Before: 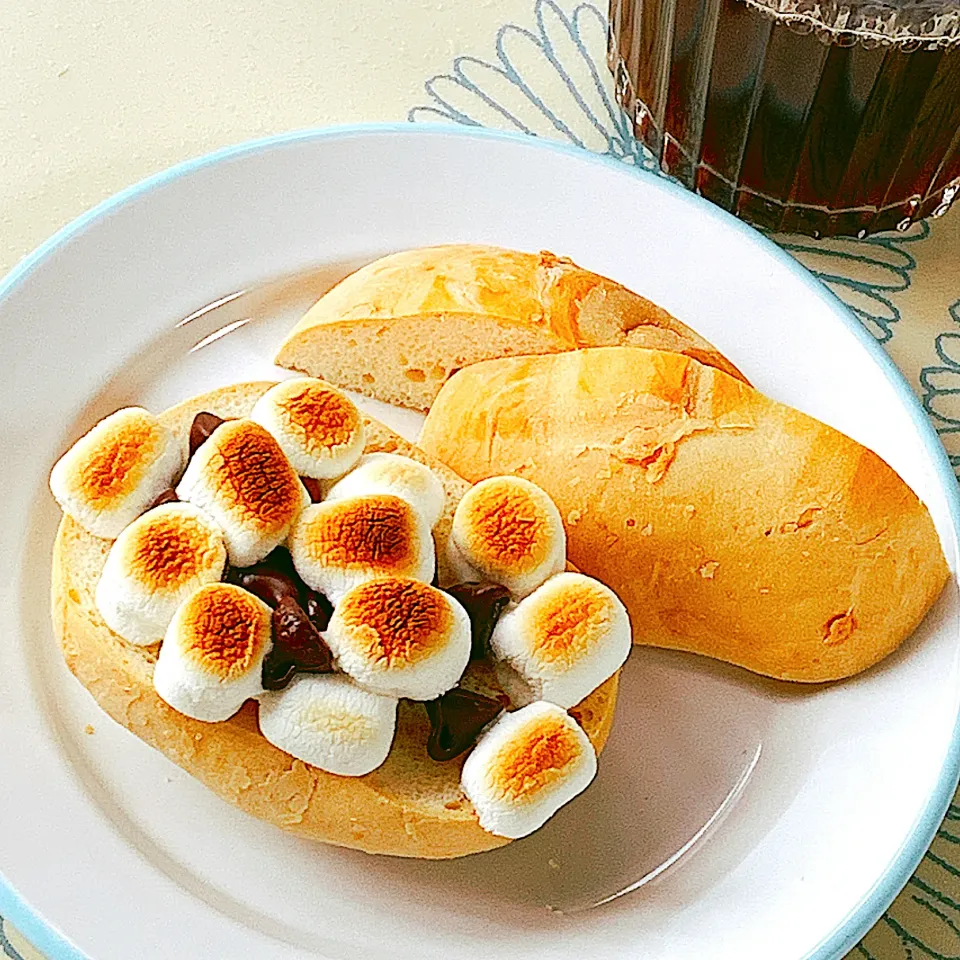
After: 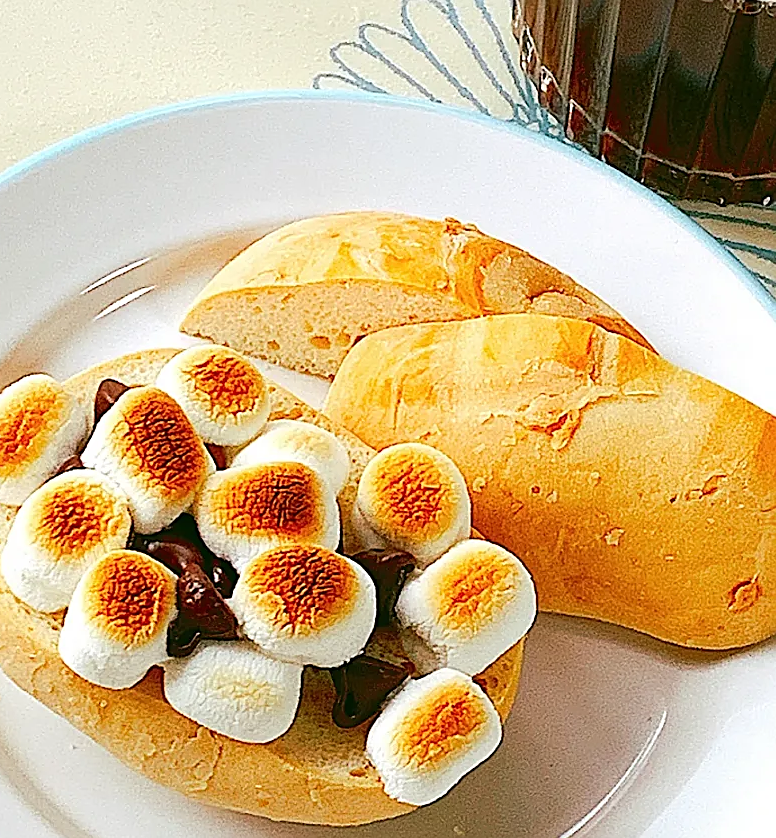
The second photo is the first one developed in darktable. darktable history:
sharpen: on, module defaults
crop: left 9.936%, top 3.54%, right 9.209%, bottom 9.138%
